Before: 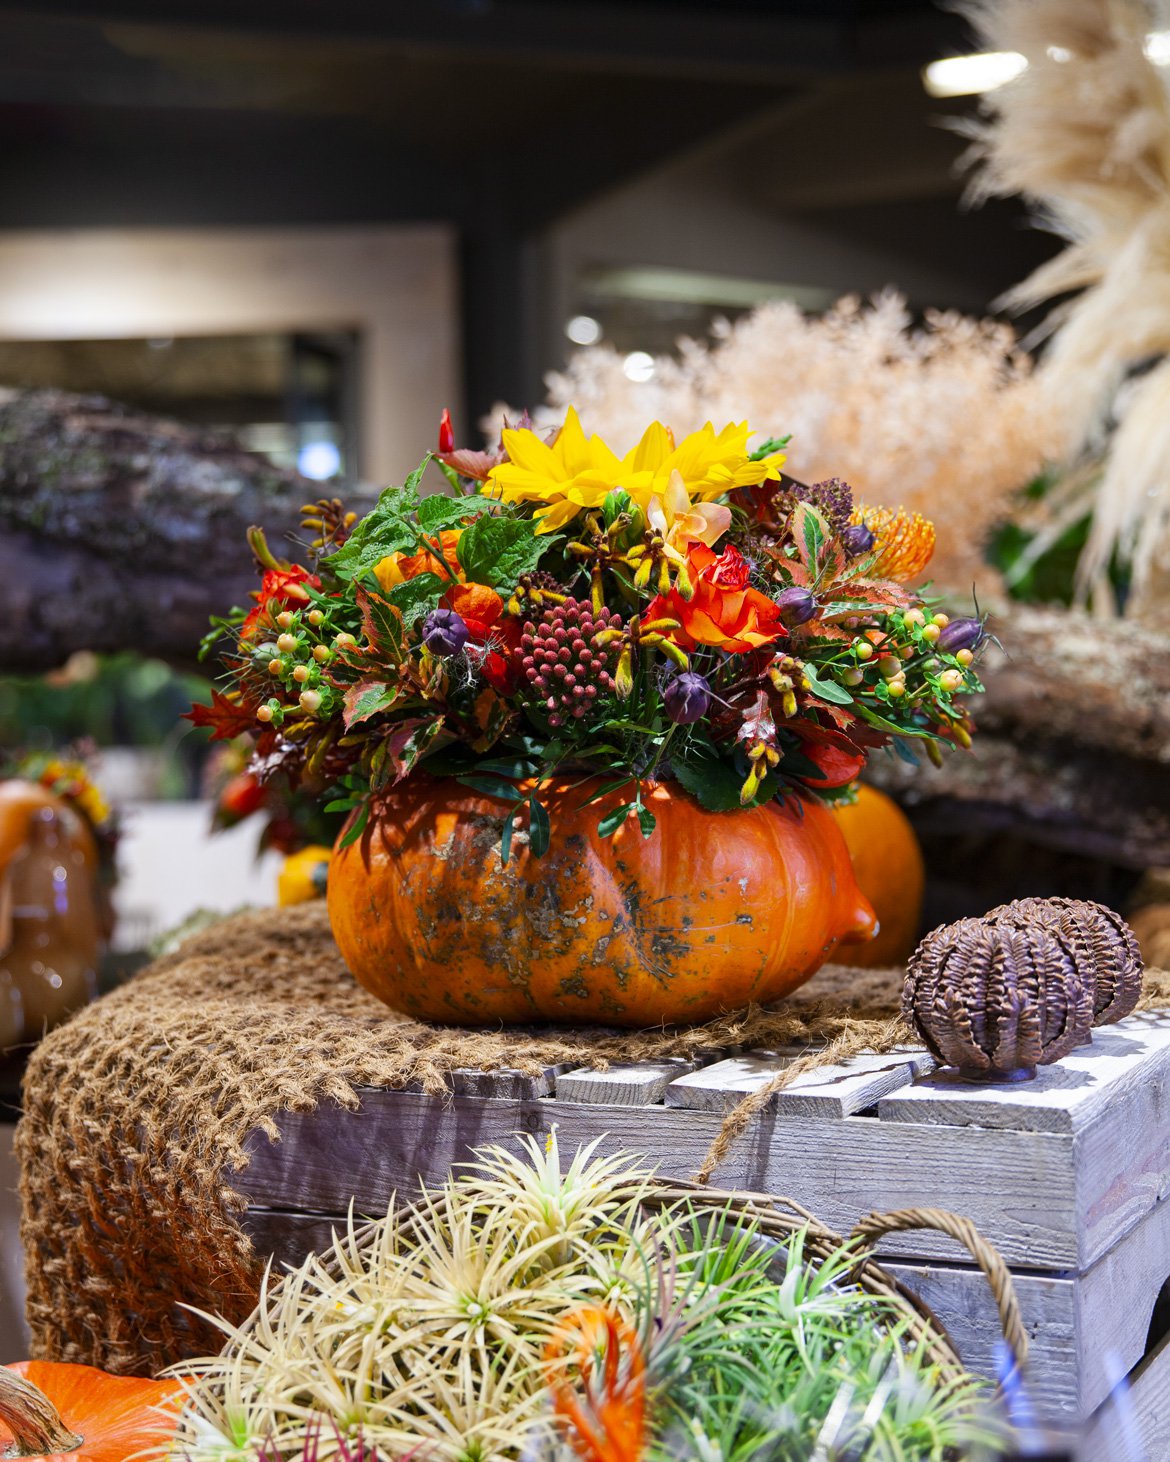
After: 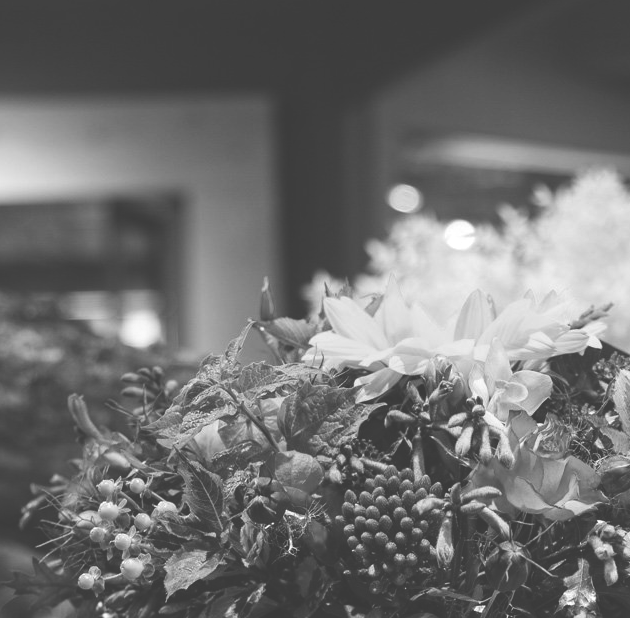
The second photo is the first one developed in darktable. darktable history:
monochrome: a 2.21, b -1.33, size 2.2
exposure: black level correction -0.041, exposure 0.064 EV, compensate highlight preservation false
crop: left 15.306%, top 9.065%, right 30.789%, bottom 48.638%
